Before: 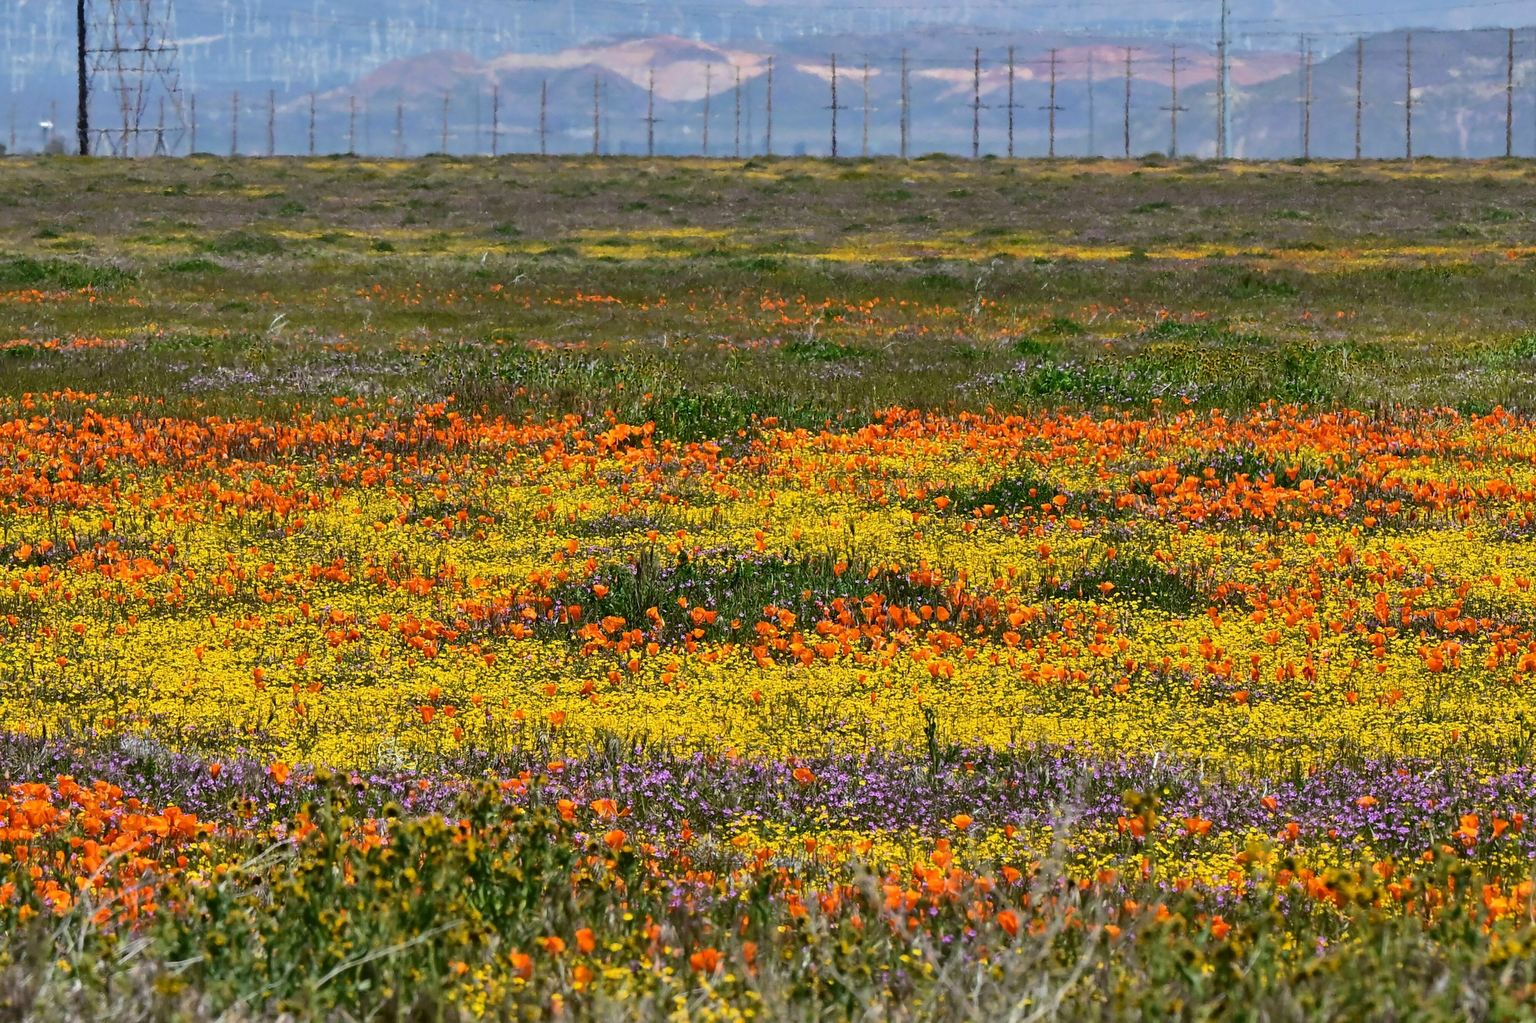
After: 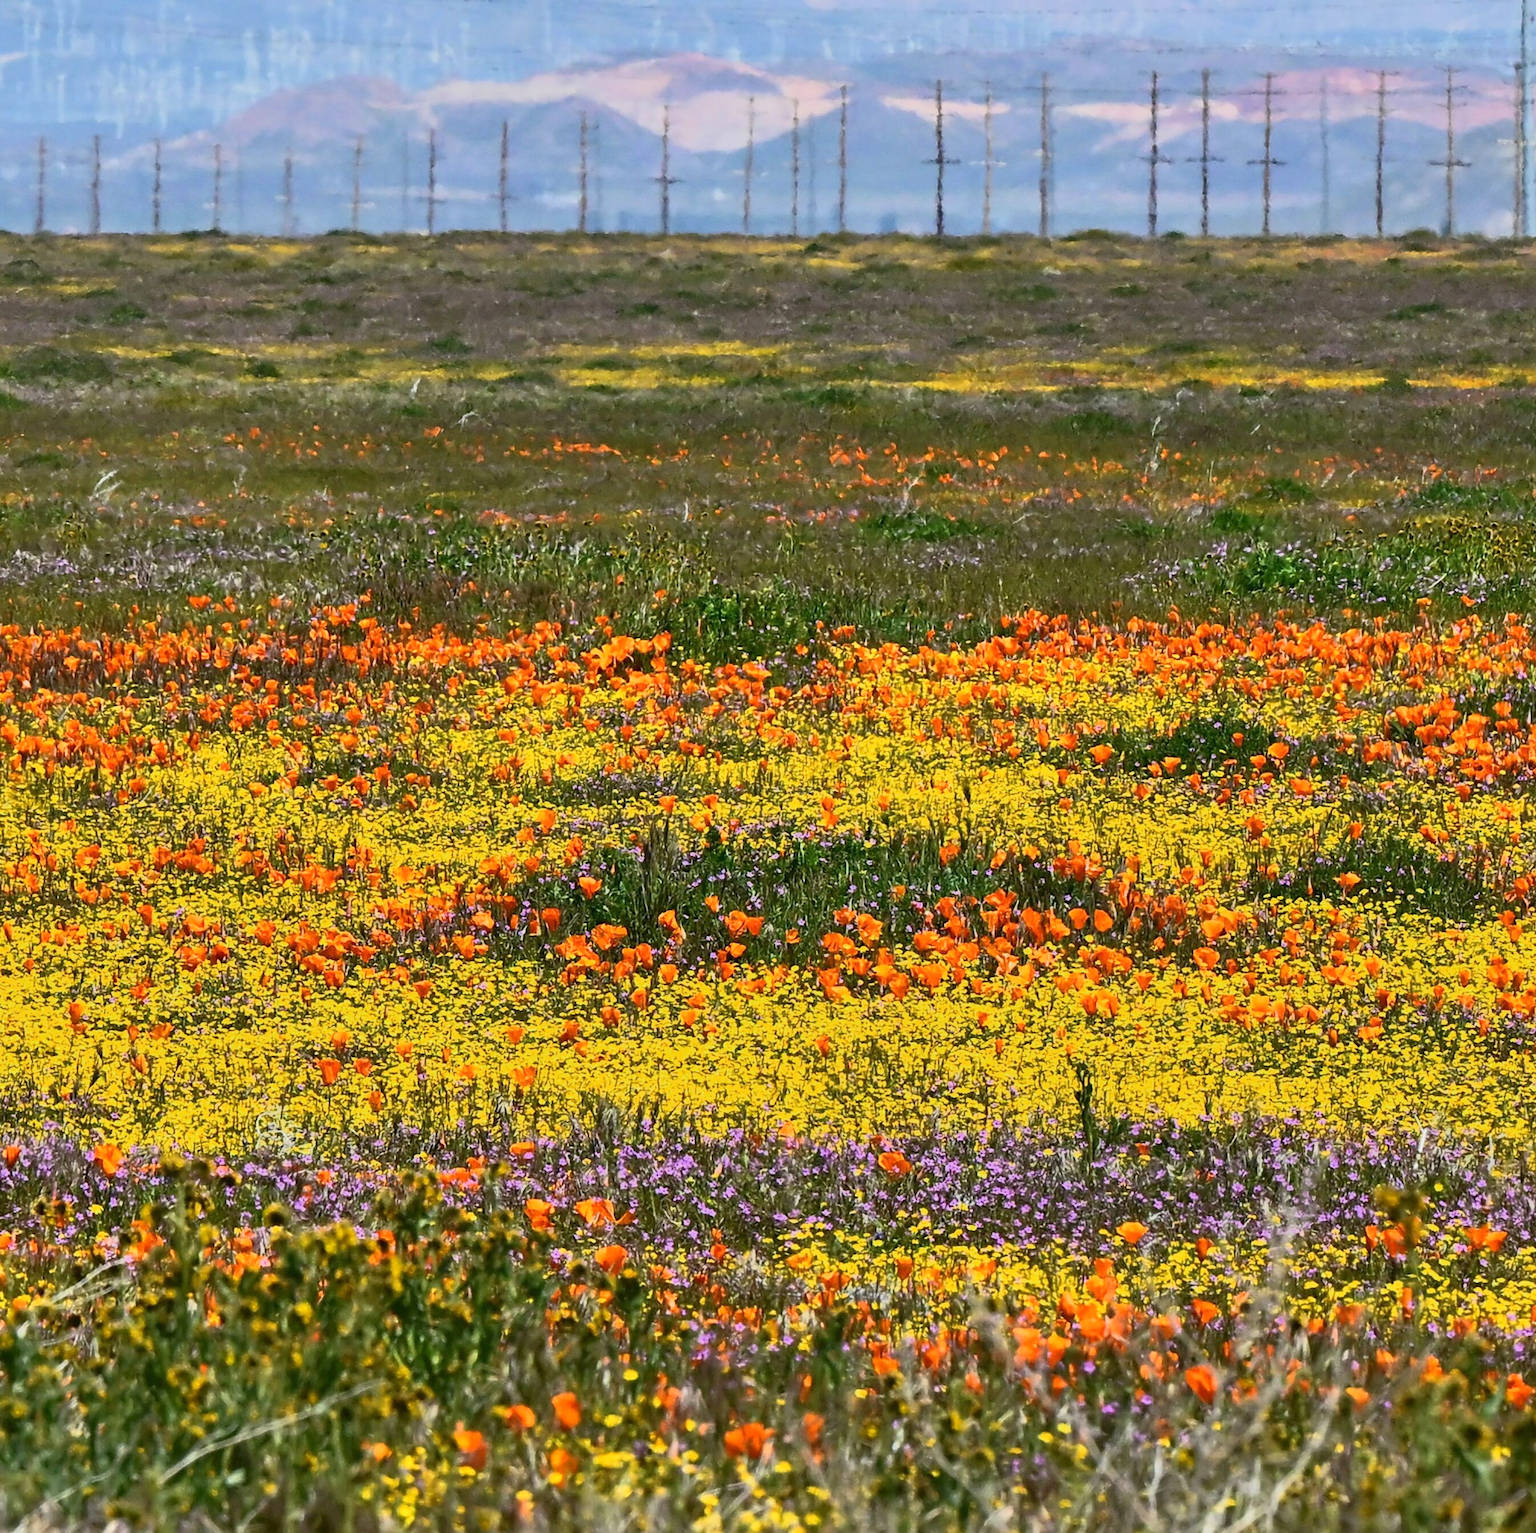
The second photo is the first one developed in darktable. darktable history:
exposure: black level correction 0, exposure 0.3 EV, compensate highlight preservation false
crop and rotate: left 13.537%, right 19.796%
tone equalizer: -7 EV -0.63 EV, -6 EV 1 EV, -5 EV -0.45 EV, -4 EV 0.43 EV, -3 EV 0.41 EV, -2 EV 0.15 EV, -1 EV -0.15 EV, +0 EV -0.39 EV, smoothing diameter 25%, edges refinement/feathering 10, preserve details guided filter
